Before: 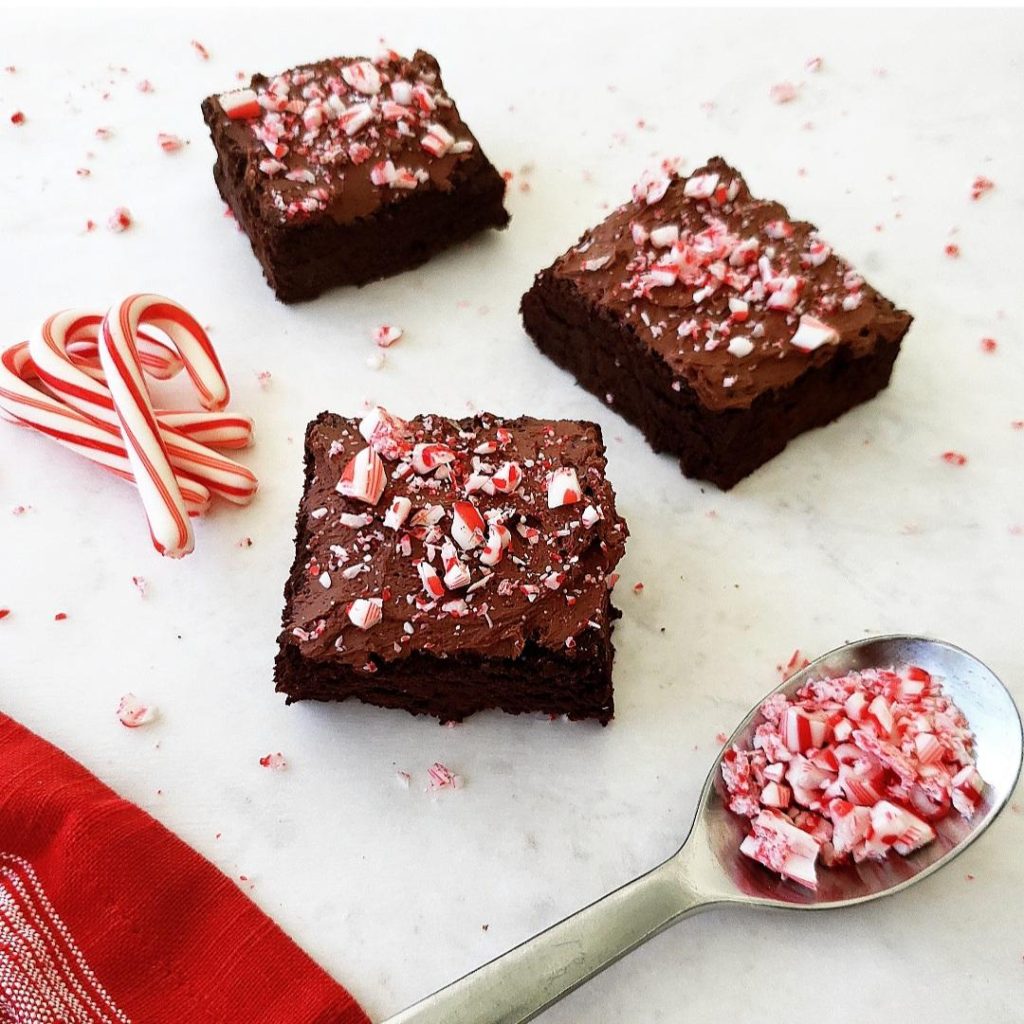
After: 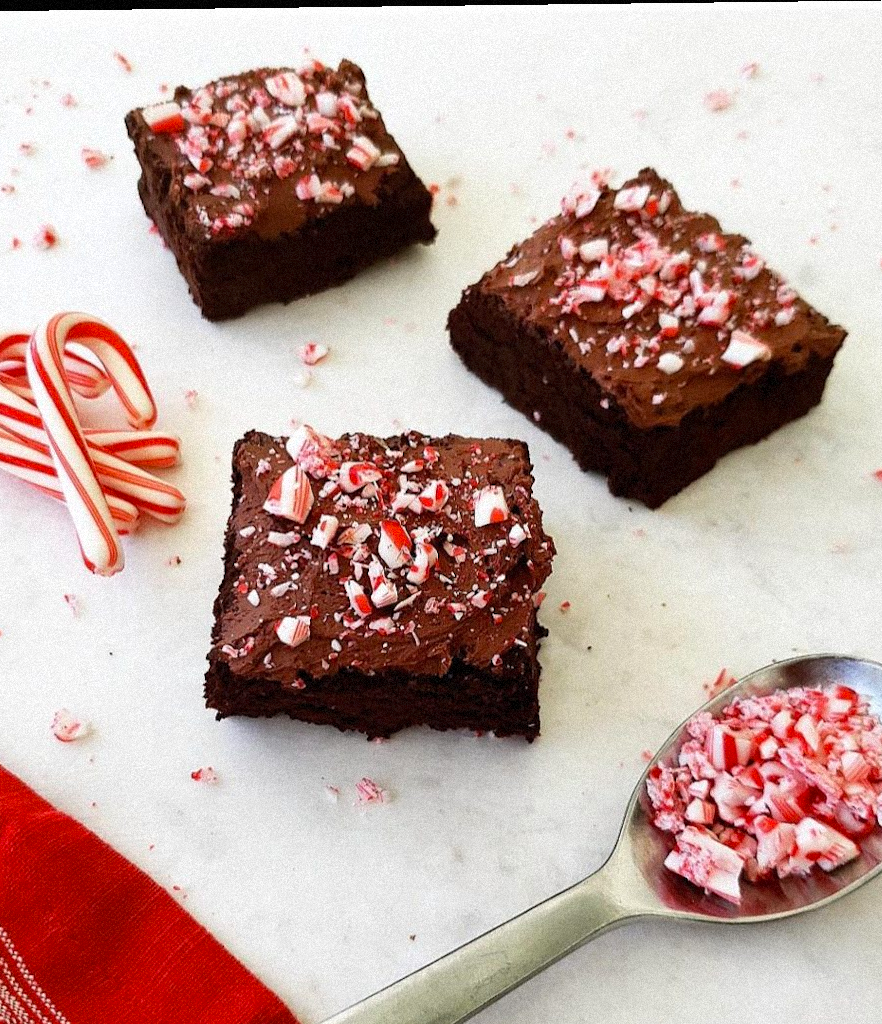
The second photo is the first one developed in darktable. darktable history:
rotate and perspective: lens shift (vertical) 0.048, lens shift (horizontal) -0.024, automatic cropping off
crop: left 7.598%, right 7.873%
grain: mid-tones bias 0%
color balance: output saturation 110%
